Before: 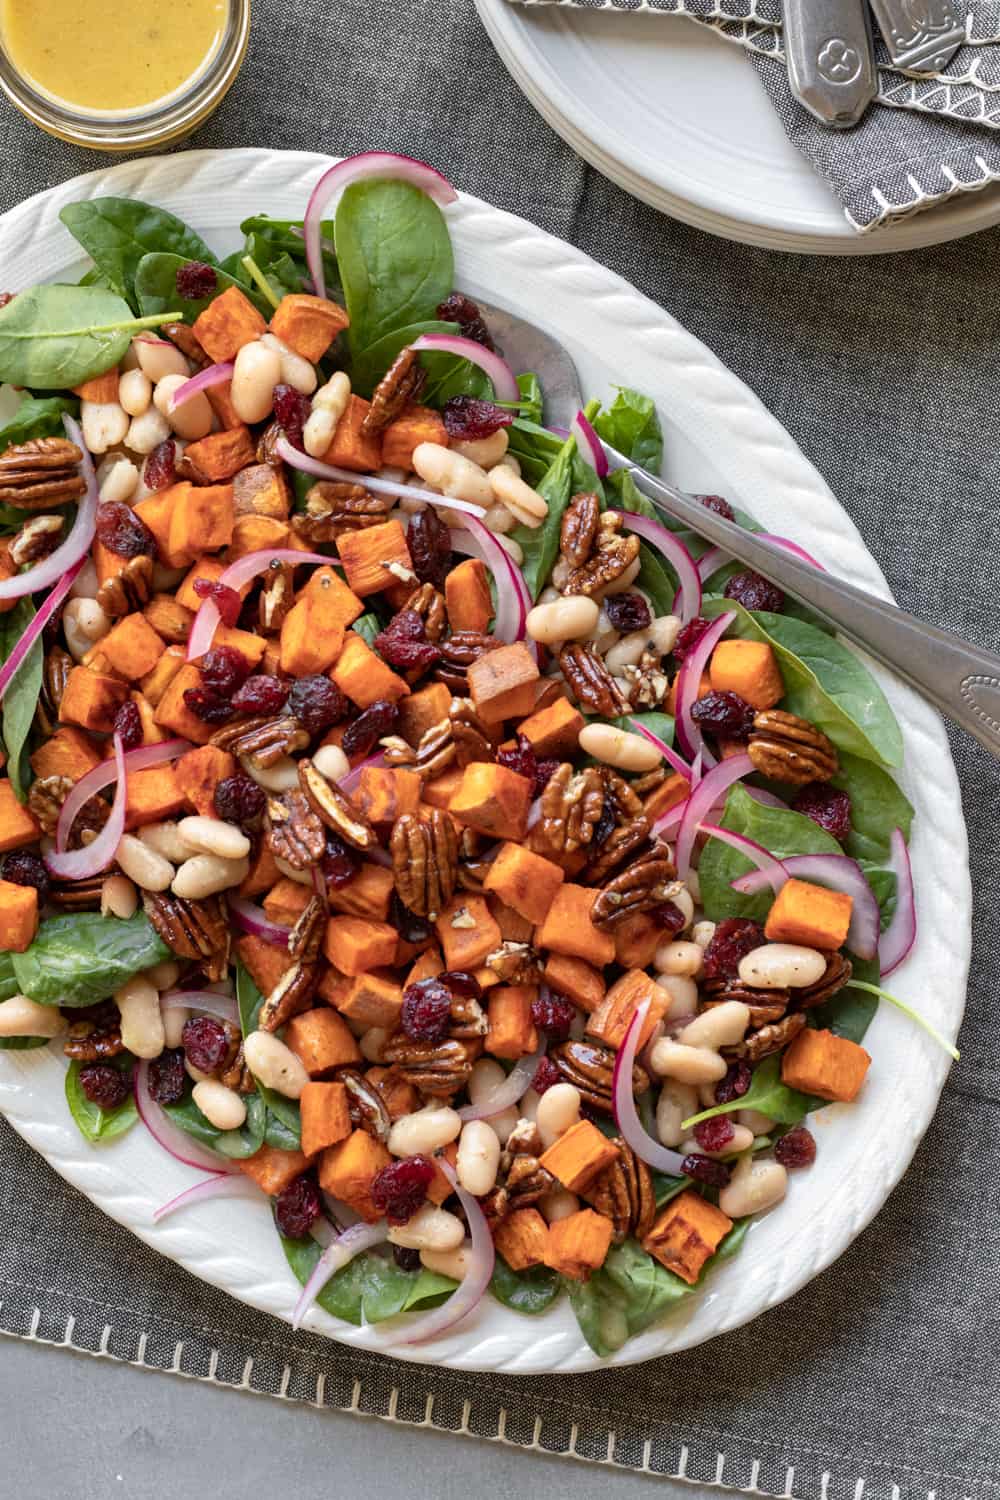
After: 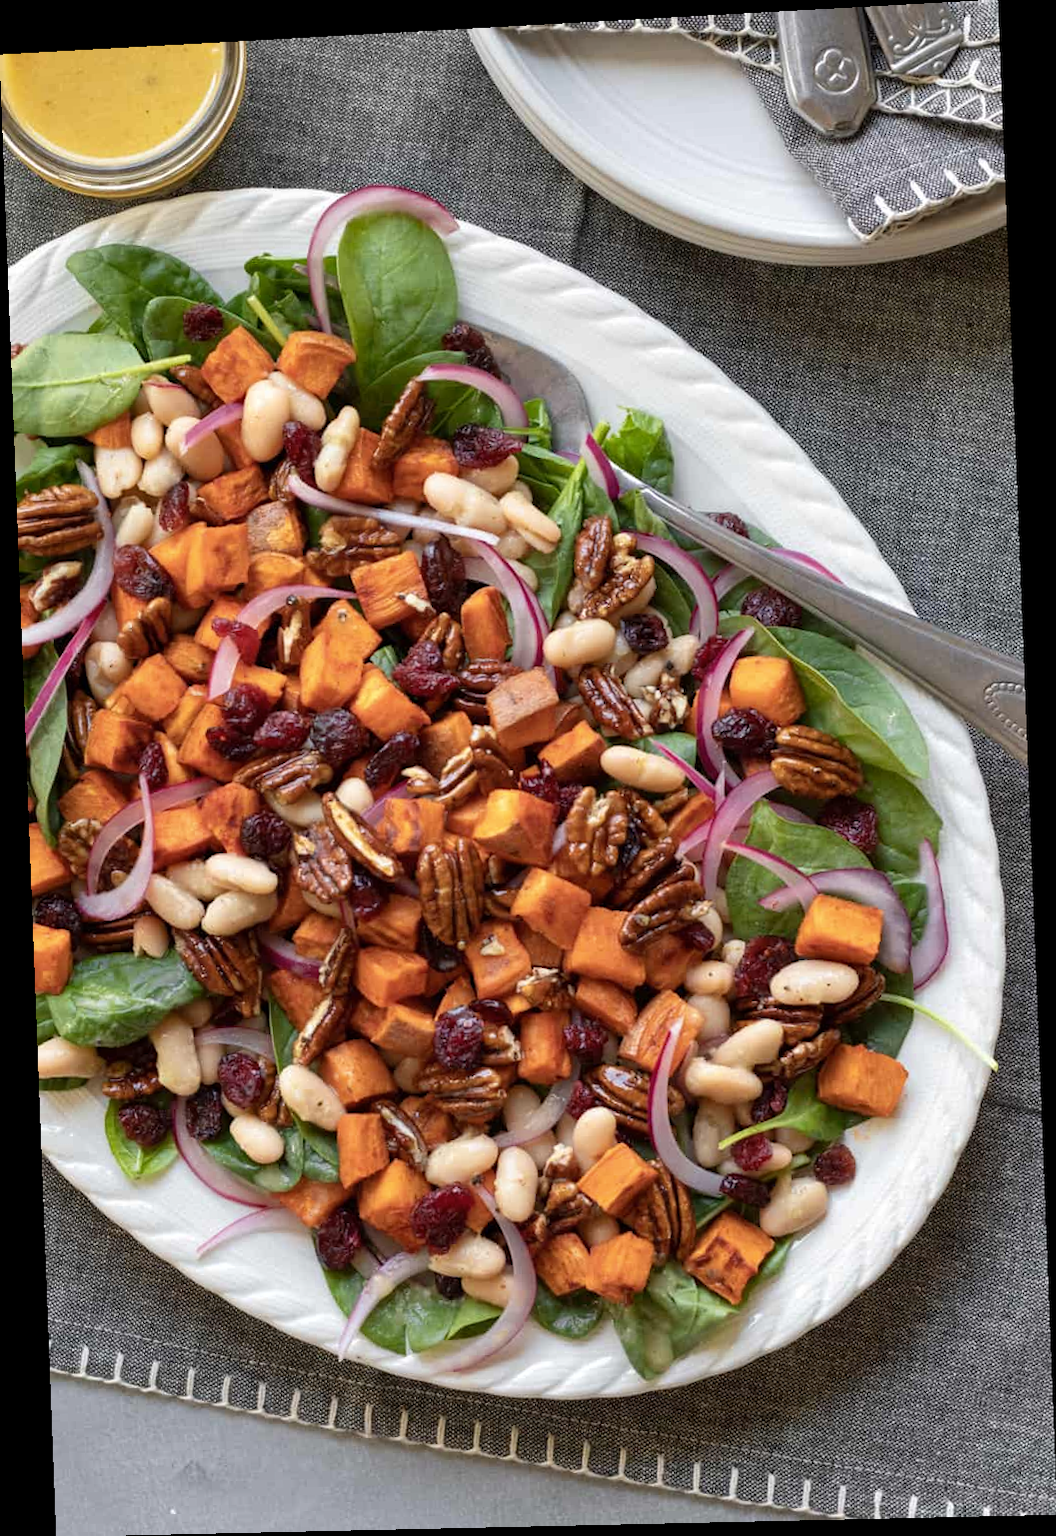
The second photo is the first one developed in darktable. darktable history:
exposure: compensate exposure bias true, compensate highlight preservation false
color zones: curves: ch0 [(0.068, 0.464) (0.25, 0.5) (0.48, 0.508) (0.75, 0.536) (0.886, 0.476) (0.967, 0.456)]; ch1 [(0.066, 0.456) (0.25, 0.5) (0.616, 0.508) (0.746, 0.56) (0.934, 0.444)]
rotate and perspective: rotation -2.22°, lens shift (horizontal) -0.022, automatic cropping off
